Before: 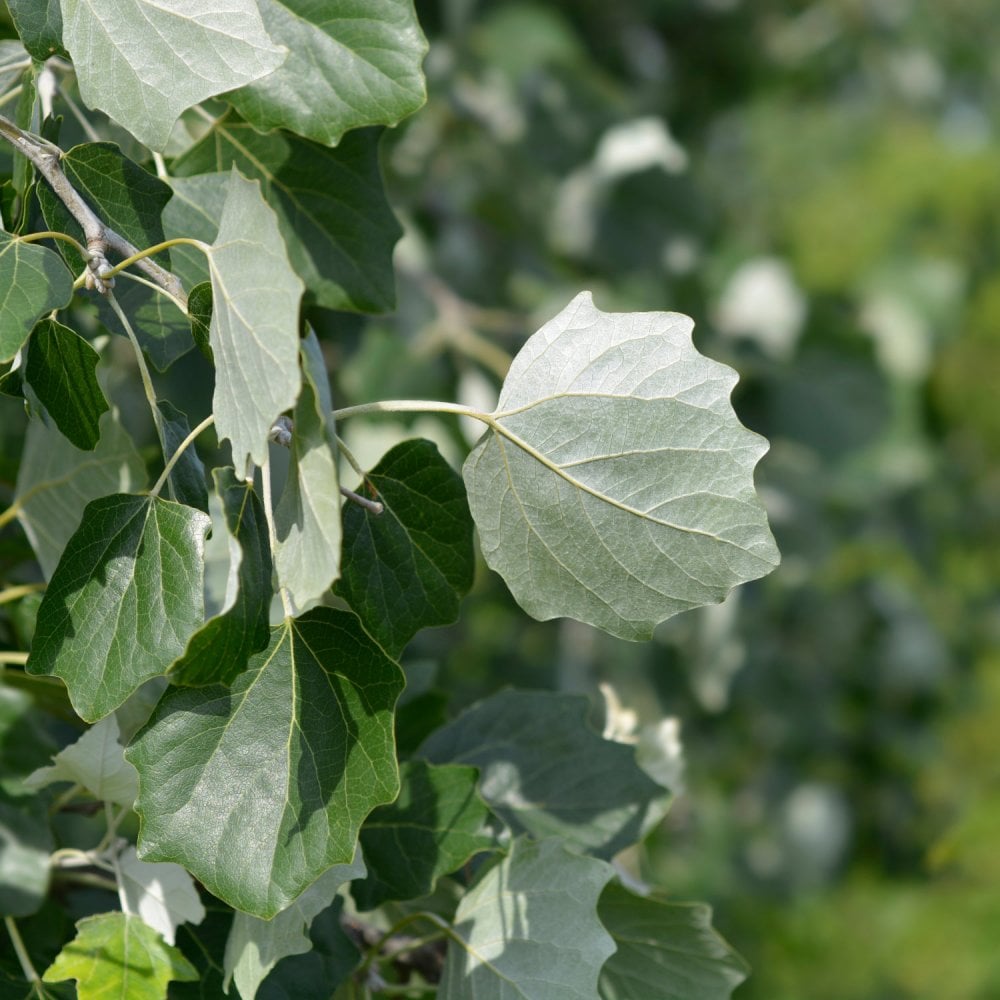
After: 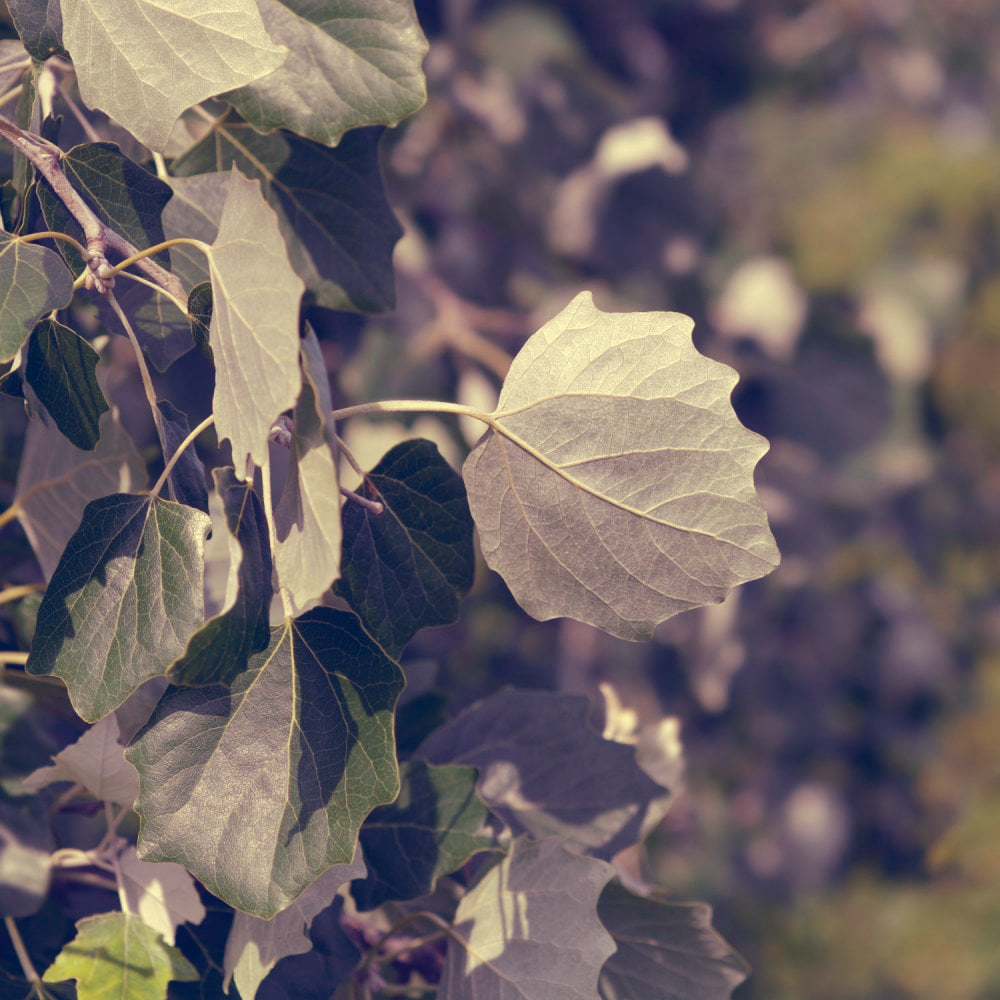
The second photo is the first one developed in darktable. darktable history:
tone curve: curves: ch0 [(0, 0) (0.003, 0.051) (0.011, 0.054) (0.025, 0.056) (0.044, 0.07) (0.069, 0.092) (0.1, 0.119) (0.136, 0.149) (0.177, 0.189) (0.224, 0.231) (0.277, 0.278) (0.335, 0.329) (0.399, 0.386) (0.468, 0.454) (0.543, 0.524) (0.623, 0.603) (0.709, 0.687) (0.801, 0.776) (0.898, 0.878) (1, 1)], preserve colors none
color look up table: target L [99.25, 94.58, 93.67, 87.27, 86.04, 77.94, 70.26, 65.36, 65.71, 57.95, 53.99, 40.42, 31.97, 12.13, 201.23, 71.08, 71.52, 68.25, 63.21, 55.3, 55.31, 53.39, 46.28, 34.69, 34.84, 16.52, 85.72, 82.11, 67.25, 60.73, 58.98, 50.74, 39.42, 43.68, 45.75, 36.53, 24.45, 28.46, 18.92, 10.24, 89.57, 84.21, 78.9, 66.71, 65.96, 67.57, 47.94, 40.75, 5.894], target a [-21.03, -18.45, -1.781, -73.01, -50.32, -21.45, -62.44, -54.39, -5.291, -6.846, -28.79, -30.79, 5.889, 16.32, 0, 39.57, 16.62, 49.09, 65.65, 81.72, 49.93, 30.82, 54.13, 32.48, 61.4, 42.17, 15.48, 30.12, 31.63, 79.97, 42.41, 55.8, 9.122, 70.42, 74.58, 66.28, 9.282, 35.25, 41.16, 35.43, -57.91, -17.01, -51.45, -34.41, -44.54, -0.235, -24.35, 11.53, 17.87], target b [70.3, 29.65, 41.21, 56.85, 28.98, 62.84, 51.77, 27.04, 28.85, 5.805, 27.43, -1.805, 12.24, -22.96, -0.001, 26.74, 57.44, 57.41, 5.957, 29.88, 9.967, 12.77, 34.15, 4.513, 5.701, -17.83, 17.55, 0.762, -19.58, -26.77, -1.93, -25.16, -60.27, -50.11, -8.898, -35.52, -50.68, -18.31, -77.21, -49.63, 11.23, 7.189, 0.83, -20.47, 1.361, -0.673, -19.52, -11.73, -41.61], num patches 49
